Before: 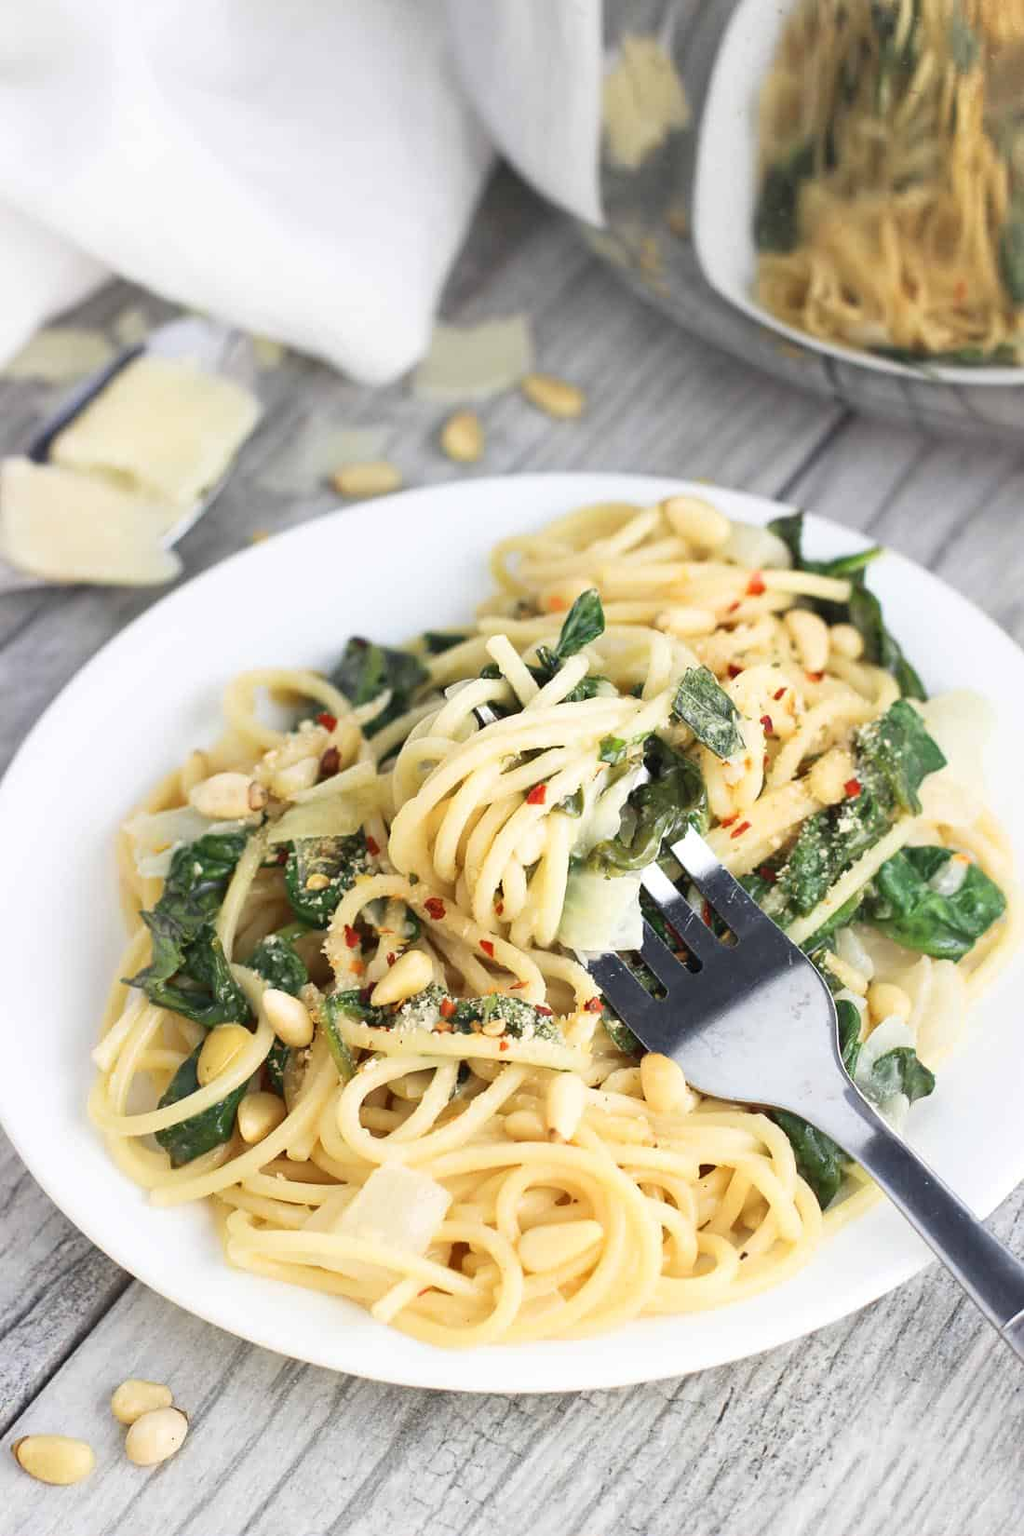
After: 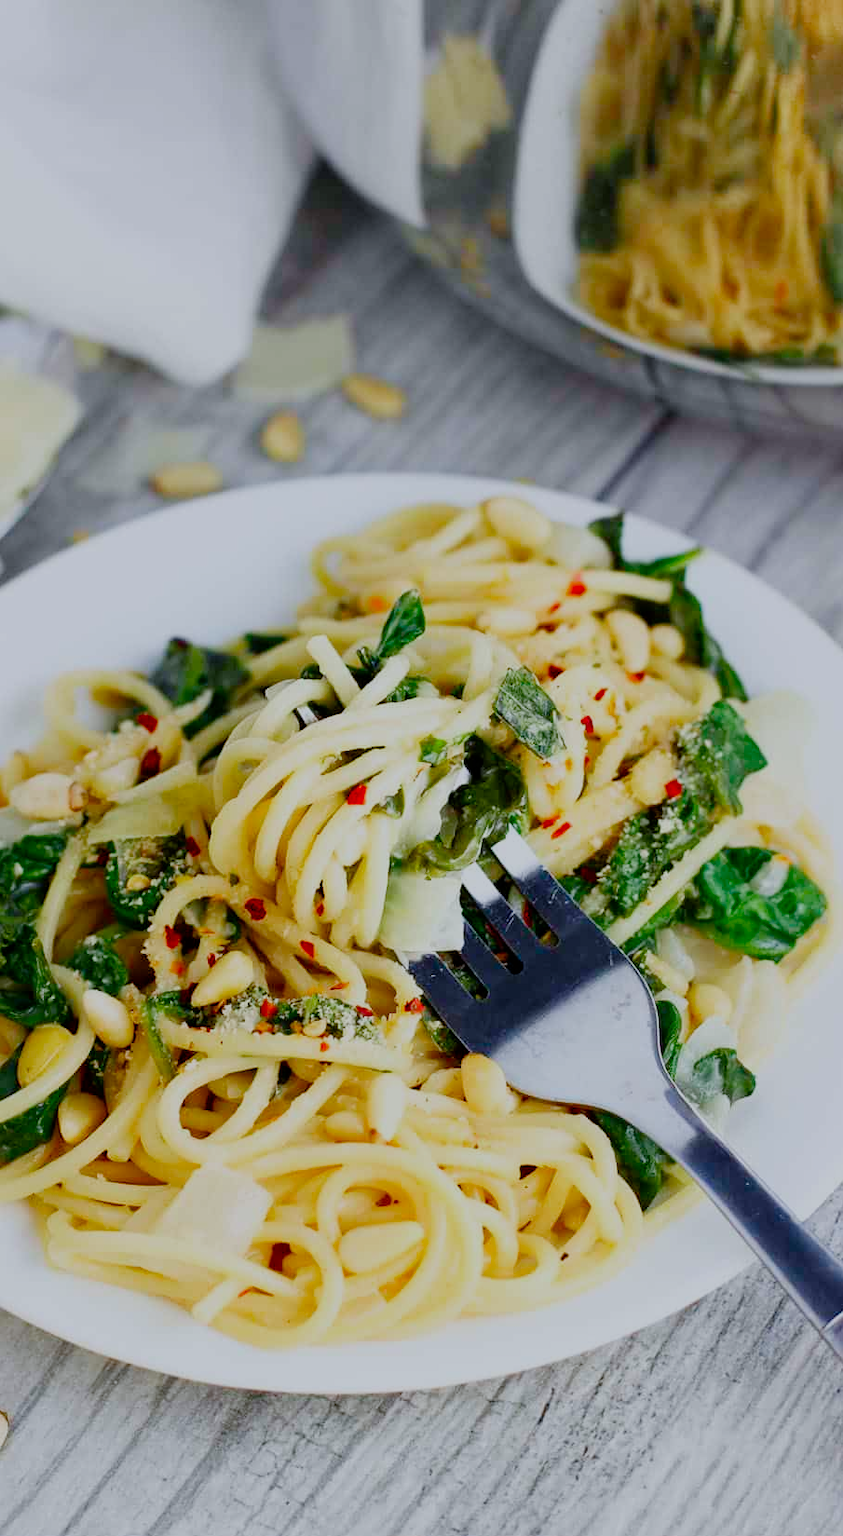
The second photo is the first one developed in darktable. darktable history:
color balance rgb: perceptual saturation grading › global saturation 35%, perceptual saturation grading › highlights -30%, perceptual saturation grading › shadows 35%, perceptual brilliance grading › global brilliance 3%, perceptual brilliance grading › highlights -3%, perceptual brilliance grading › shadows 3%
color contrast: green-magenta contrast 1.69, blue-yellow contrast 1.49
filmic rgb: middle gray luminance 29%, black relative exposure -10.3 EV, white relative exposure 5.5 EV, threshold 6 EV, target black luminance 0%, hardness 3.95, latitude 2.04%, contrast 1.132, highlights saturation mix 5%, shadows ↔ highlights balance 15.11%, add noise in highlights 0, preserve chrominance no, color science v3 (2019), use custom middle-gray values true, iterations of high-quality reconstruction 0, contrast in highlights soft, enable highlight reconstruction true
crop: left 17.582%, bottom 0.031%
color correction: saturation 0.8
white balance: red 0.967, blue 1.049
